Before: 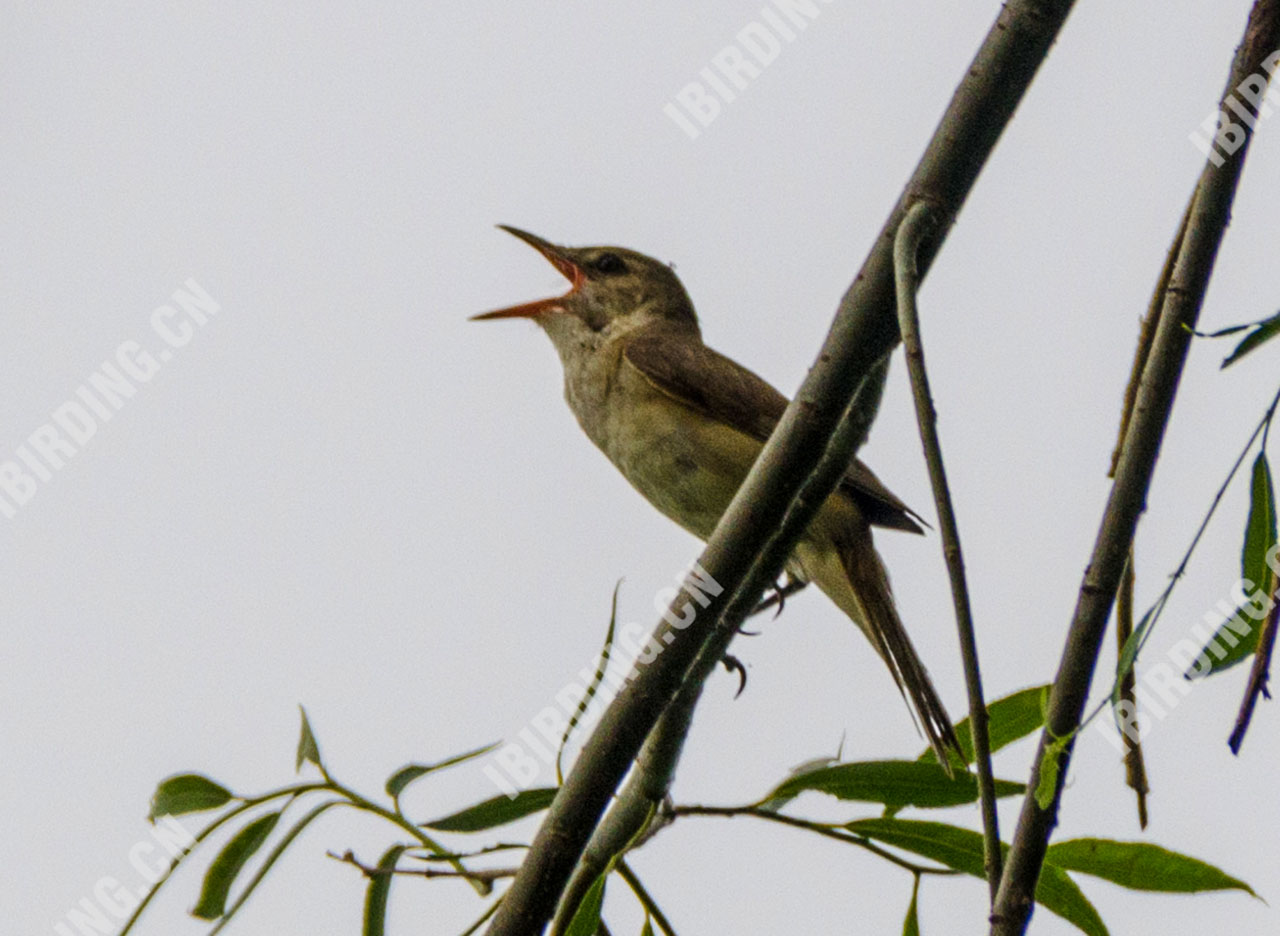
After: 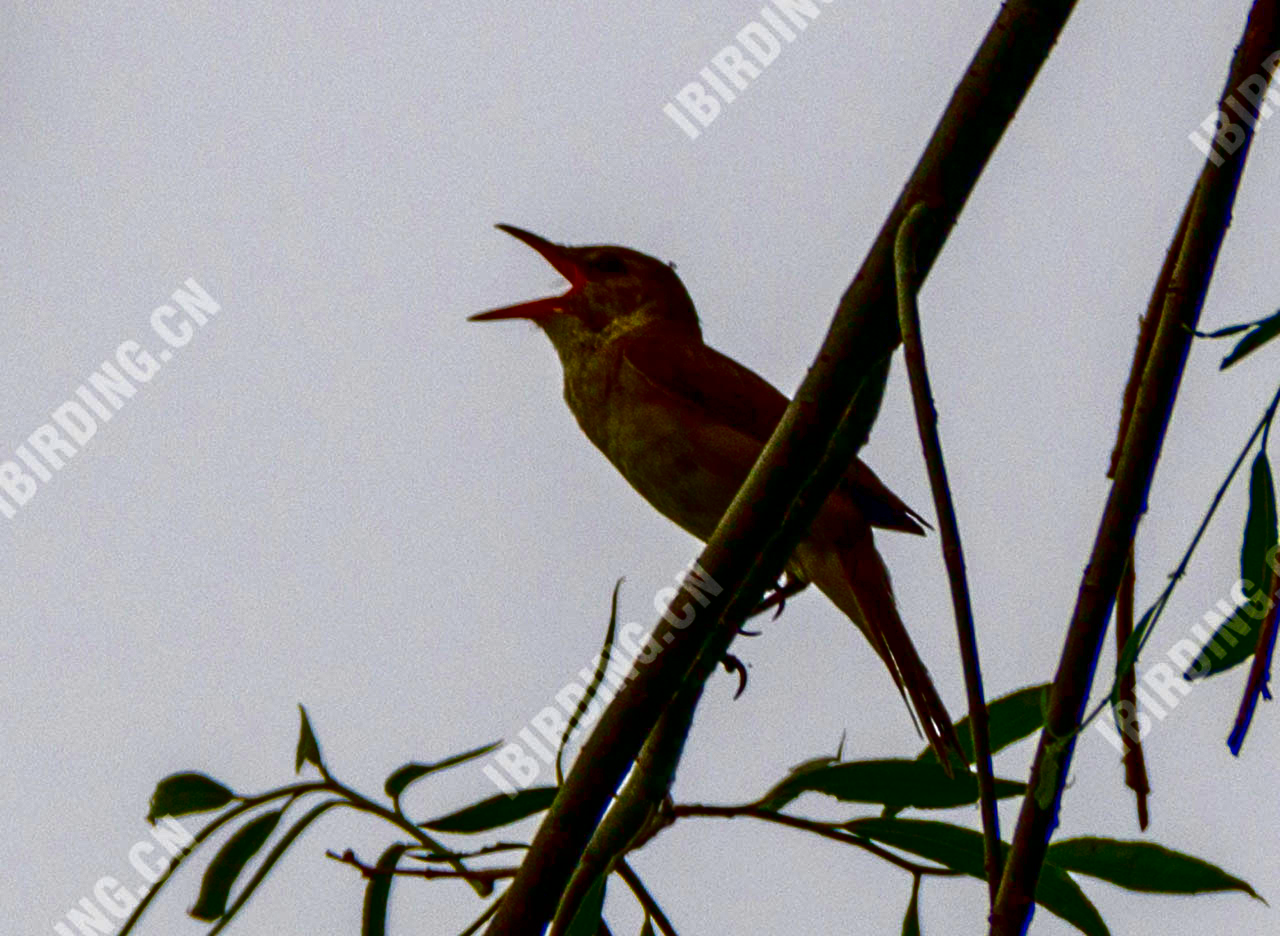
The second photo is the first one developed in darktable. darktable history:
exposure: black level correction 0.002, exposure 0.297 EV, compensate highlight preservation false
contrast brightness saturation: brightness -0.983, saturation 0.991
